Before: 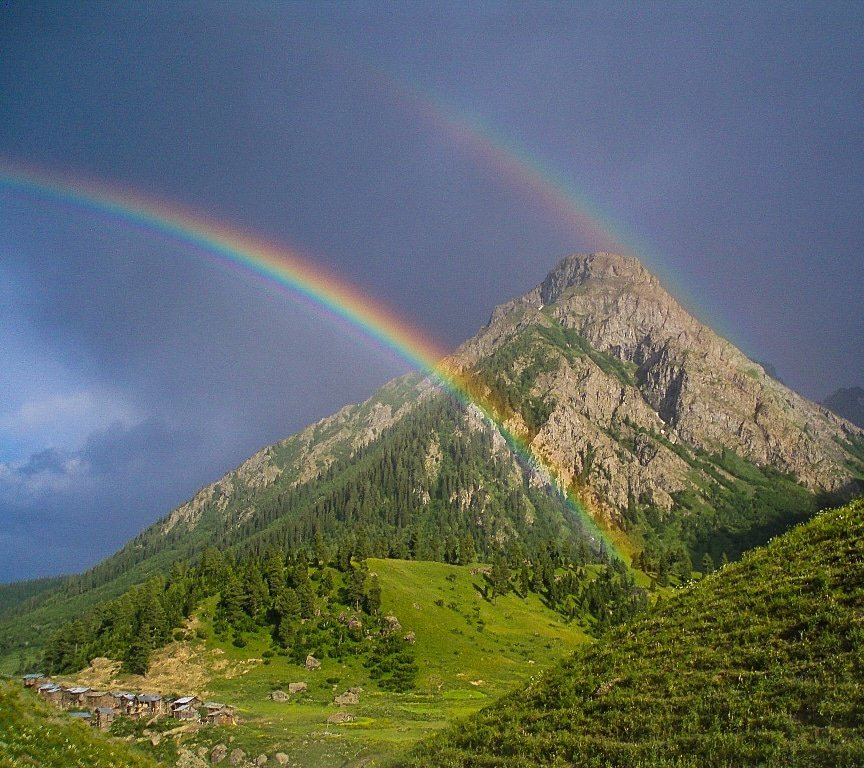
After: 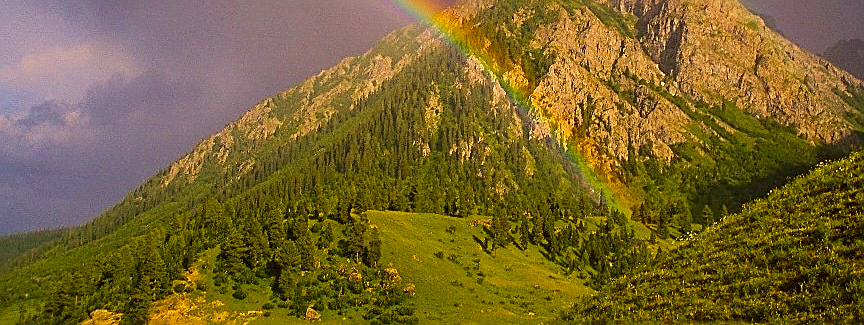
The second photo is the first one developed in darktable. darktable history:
color correction: highlights a* 18.1, highlights b* 35.99, shadows a* 1.85, shadows b* 6.38, saturation 1.01
sharpen: on, module defaults
crop: top 45.387%, bottom 12.275%
color balance rgb: power › hue 328.89°, perceptual saturation grading › global saturation 25.725%
